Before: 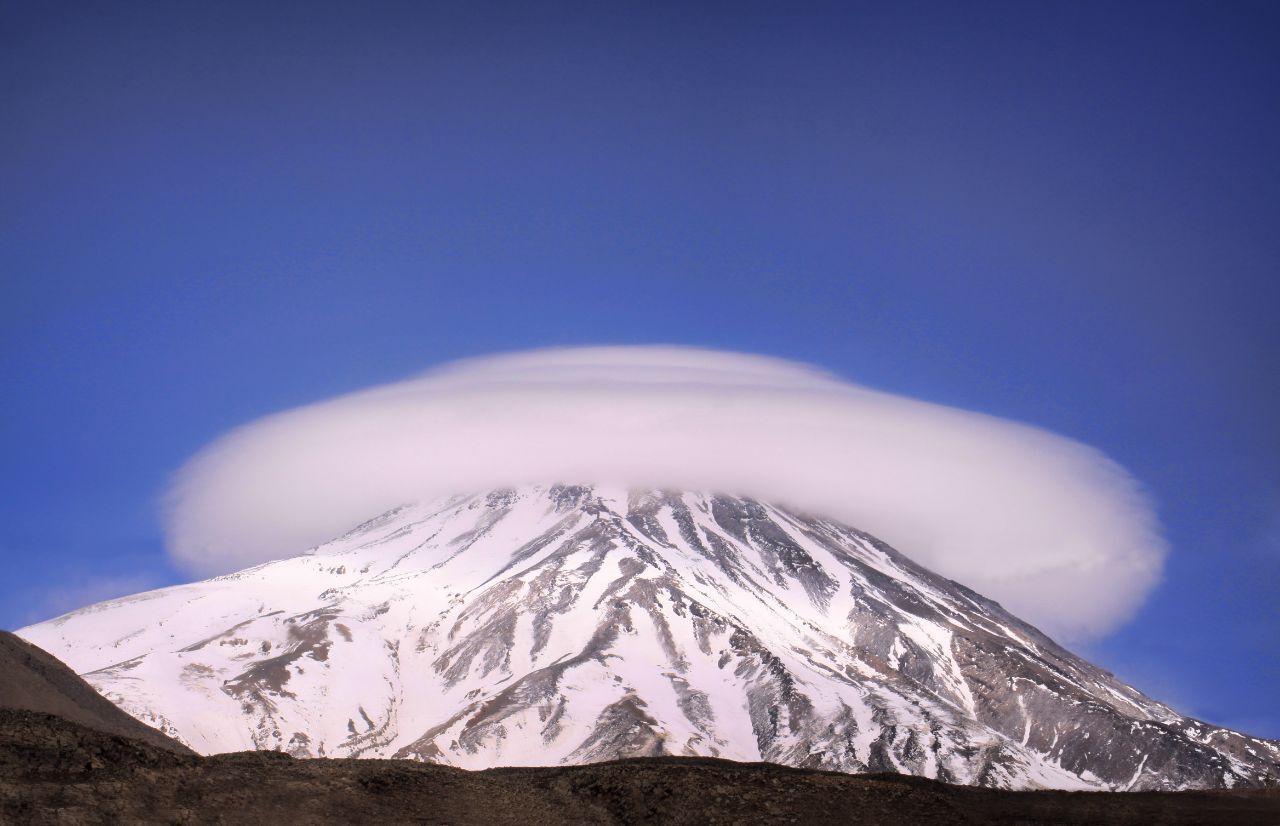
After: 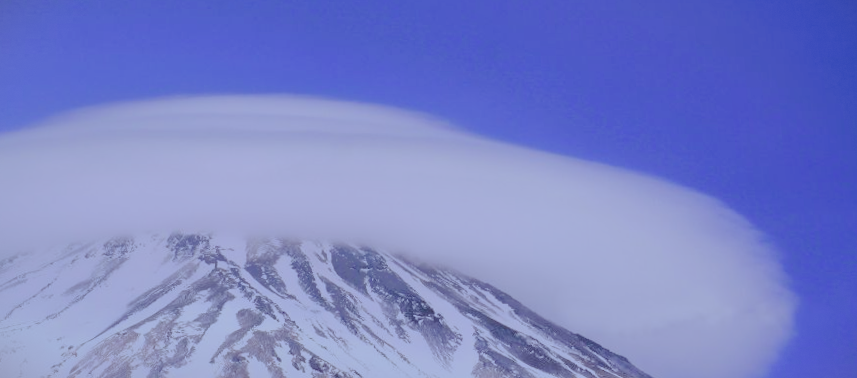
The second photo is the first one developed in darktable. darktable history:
shadows and highlights: shadows 60, highlights -60
filmic rgb: hardness 4.17
crop and rotate: left 27.938%, top 27.046%, bottom 27.046%
tone curve: curves: ch0 [(0, 0) (0.003, 0.016) (0.011, 0.015) (0.025, 0.017) (0.044, 0.026) (0.069, 0.034) (0.1, 0.043) (0.136, 0.068) (0.177, 0.119) (0.224, 0.175) (0.277, 0.251) (0.335, 0.328) (0.399, 0.415) (0.468, 0.499) (0.543, 0.58) (0.623, 0.659) (0.709, 0.731) (0.801, 0.807) (0.898, 0.895) (1, 1)], preserve colors none
rotate and perspective: rotation 0.215°, lens shift (vertical) -0.139, crop left 0.069, crop right 0.939, crop top 0.002, crop bottom 0.996
vignetting: fall-off start 100%, brightness -0.406, saturation -0.3, width/height ratio 1.324, dithering 8-bit output, unbound false
white balance: red 0.871, blue 1.249
